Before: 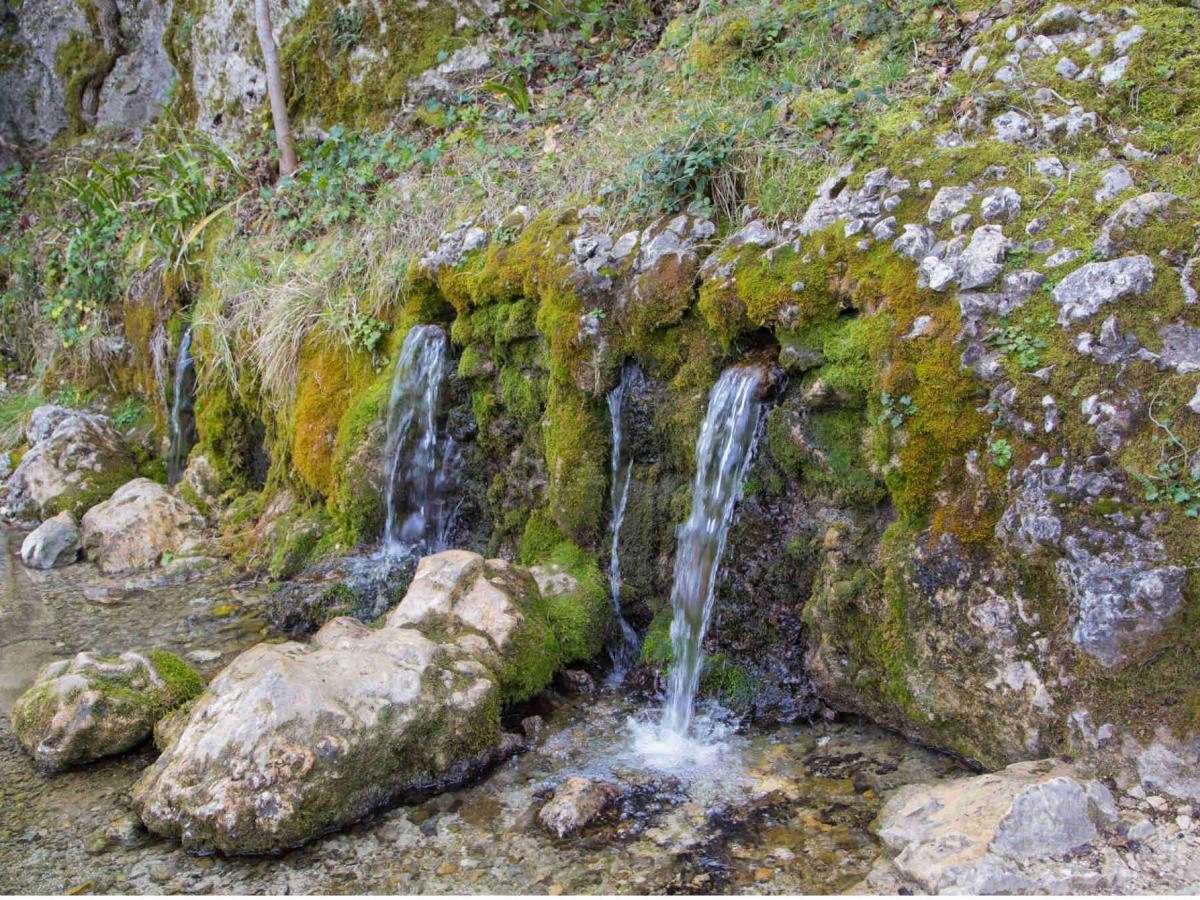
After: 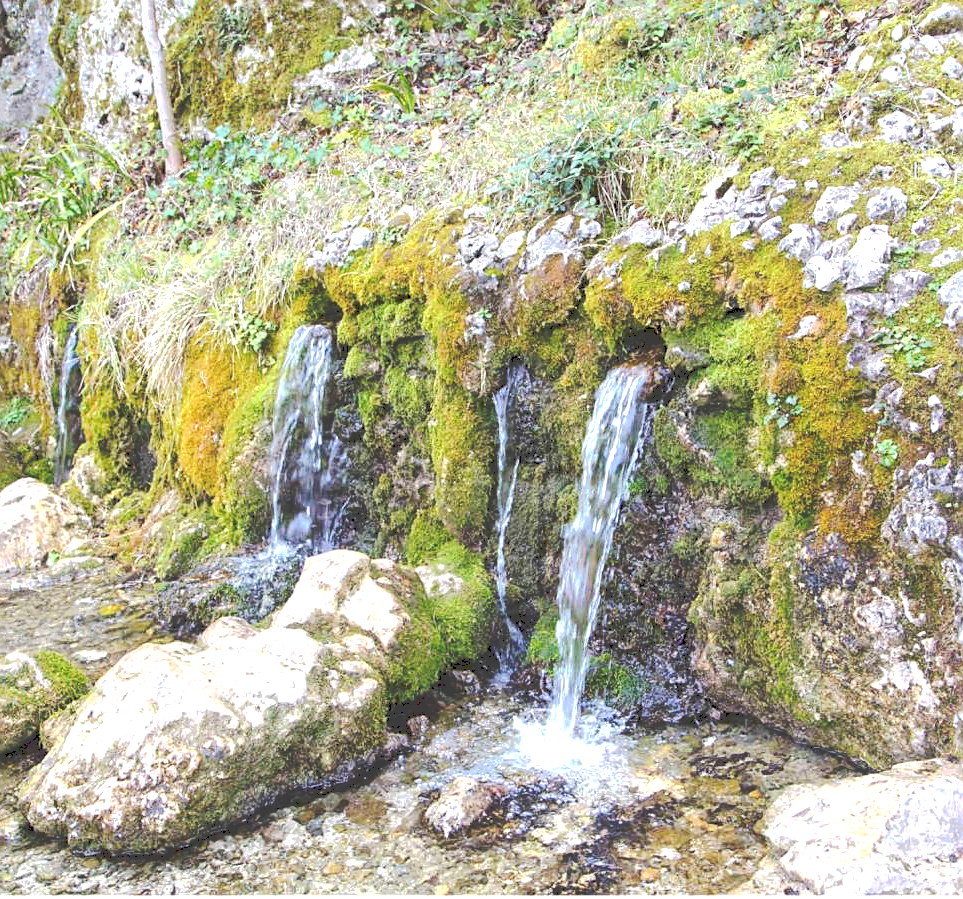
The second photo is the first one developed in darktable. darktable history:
sharpen: on, module defaults
crop and rotate: left 9.507%, right 10.165%
tone curve: curves: ch0 [(0, 0) (0.003, 0.241) (0.011, 0.241) (0.025, 0.242) (0.044, 0.246) (0.069, 0.25) (0.1, 0.251) (0.136, 0.256) (0.177, 0.275) (0.224, 0.293) (0.277, 0.326) (0.335, 0.38) (0.399, 0.449) (0.468, 0.525) (0.543, 0.606) (0.623, 0.683) (0.709, 0.751) (0.801, 0.824) (0.898, 0.871) (1, 1)], preserve colors none
exposure: black level correction 0, exposure 1.099 EV, compensate highlight preservation false
